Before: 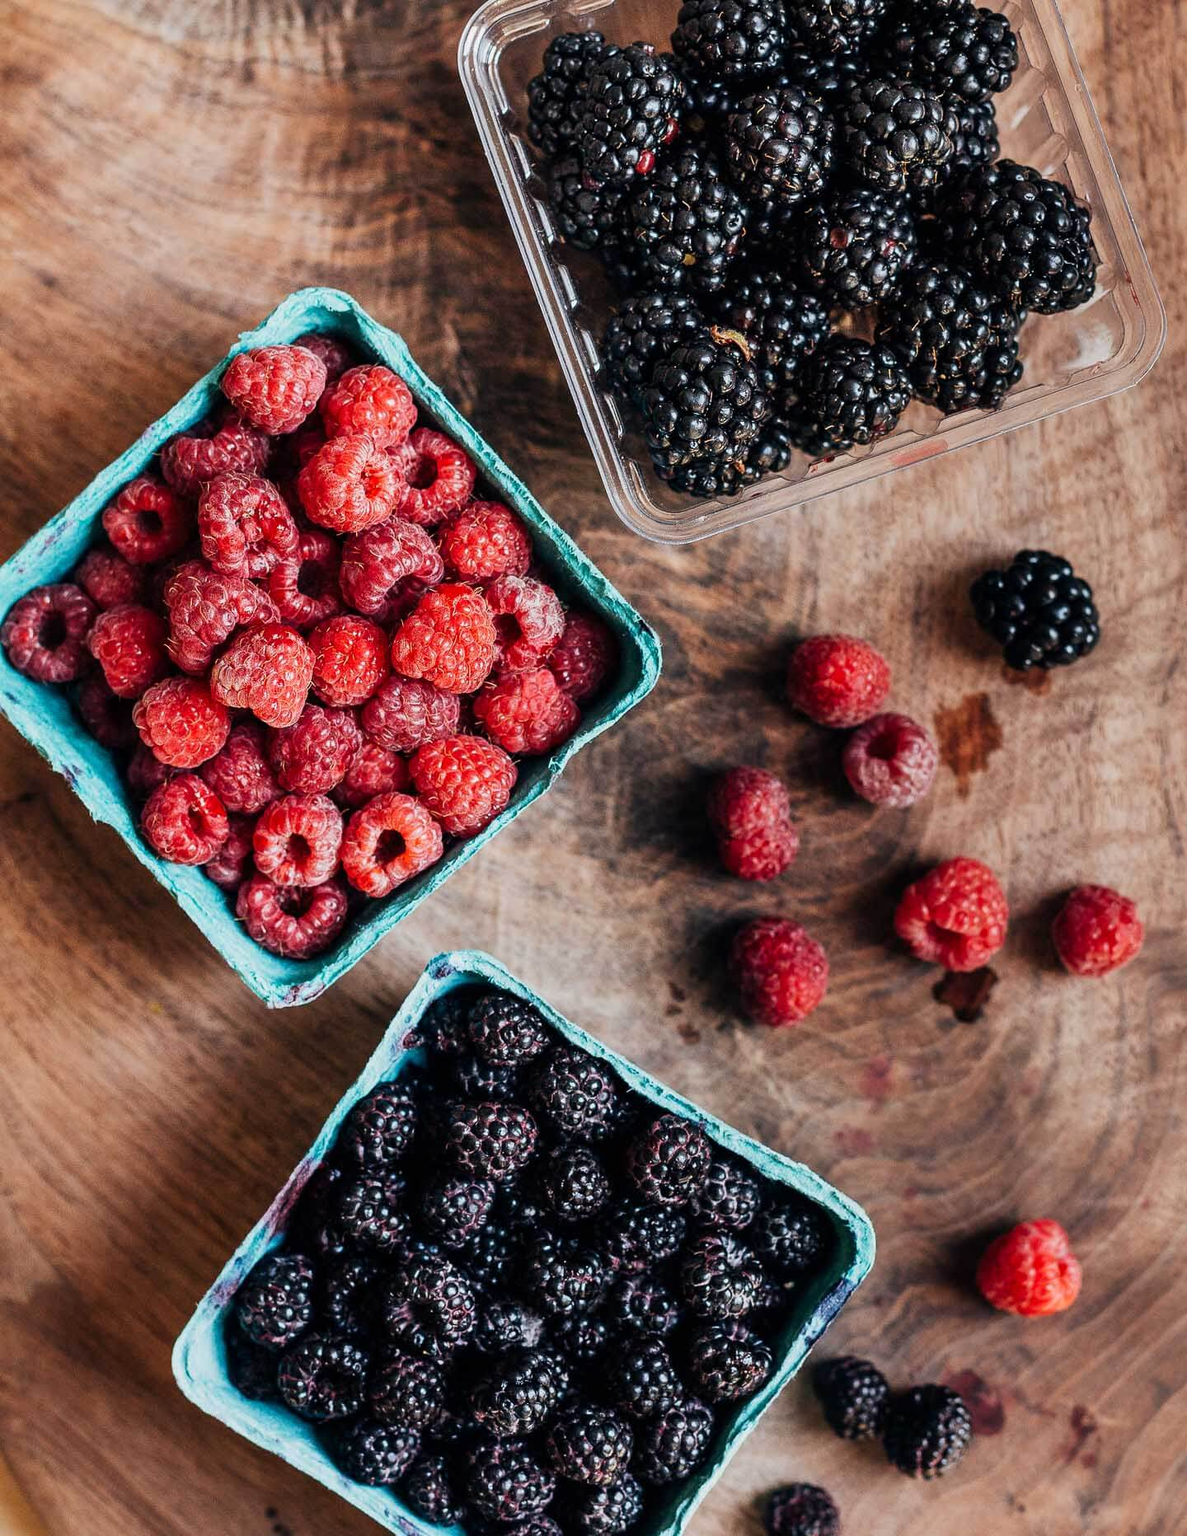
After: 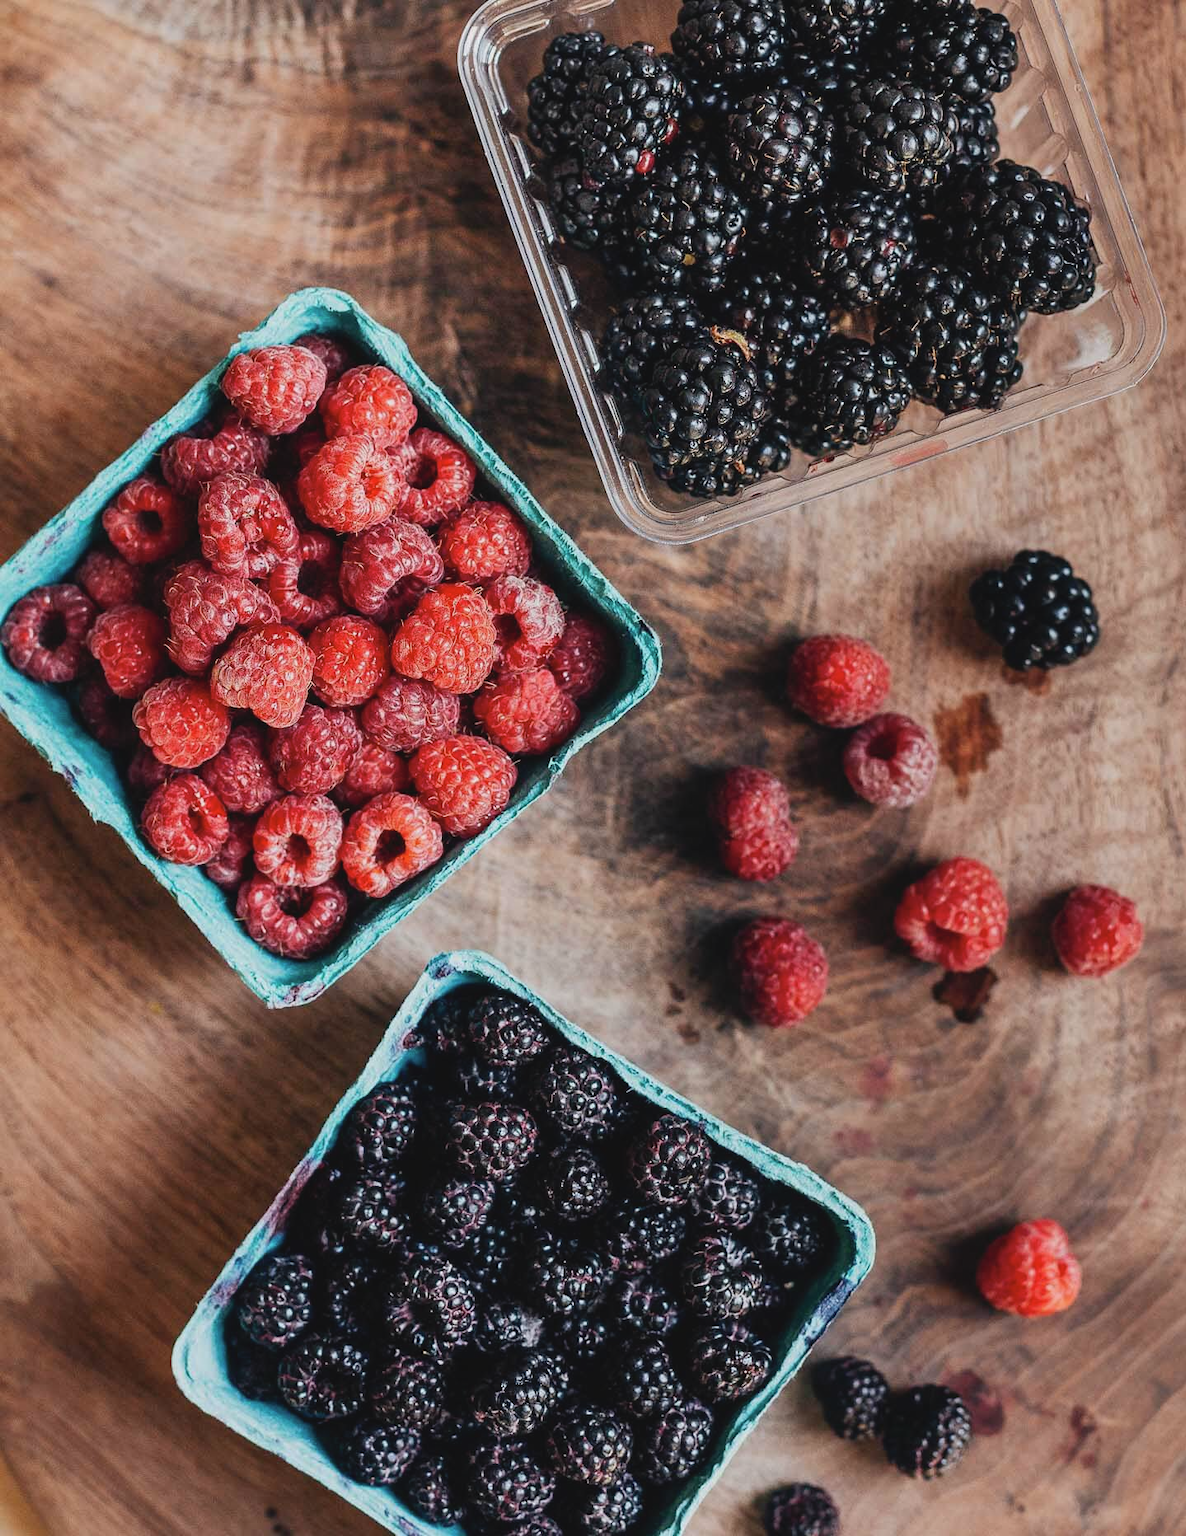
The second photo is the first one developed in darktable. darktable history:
contrast brightness saturation: contrast -0.1, saturation -0.1
